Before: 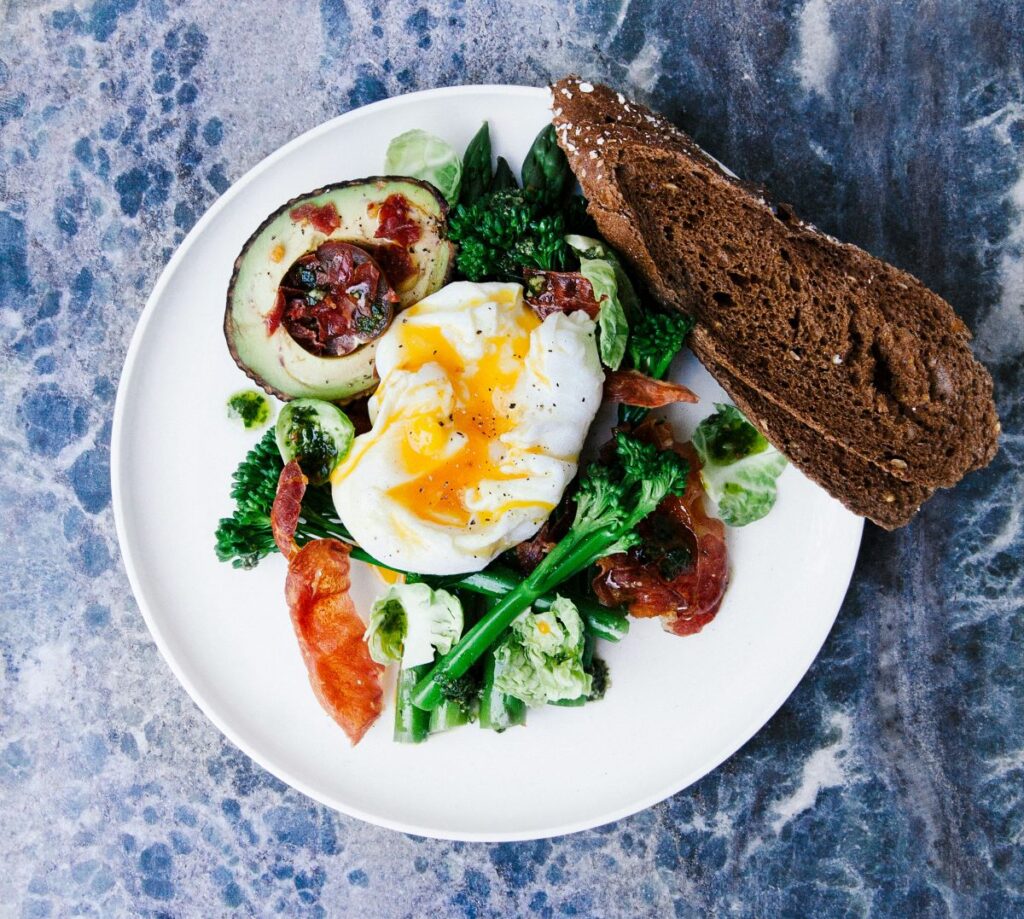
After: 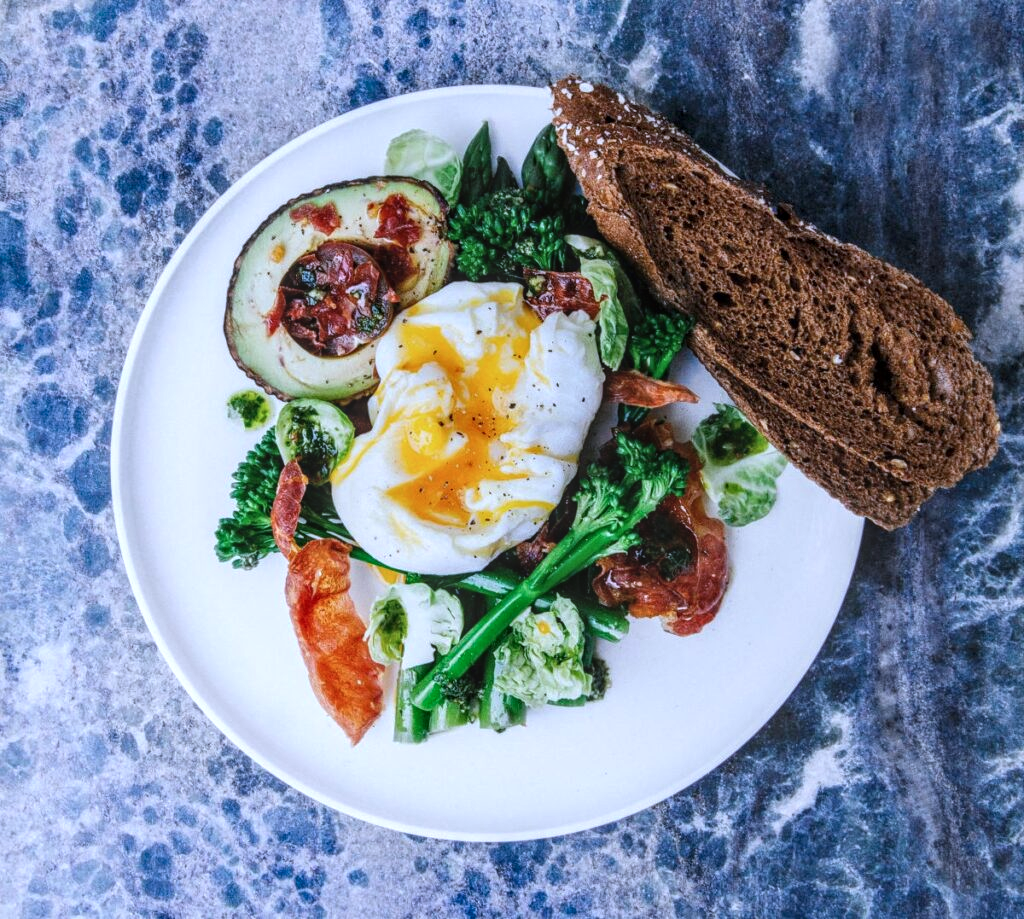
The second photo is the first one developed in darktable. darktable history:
color contrast: green-magenta contrast 0.96
color calibration: illuminant as shot in camera, x 0.37, y 0.382, temperature 4313.32 K
local contrast: highlights 0%, shadows 0%, detail 133%
